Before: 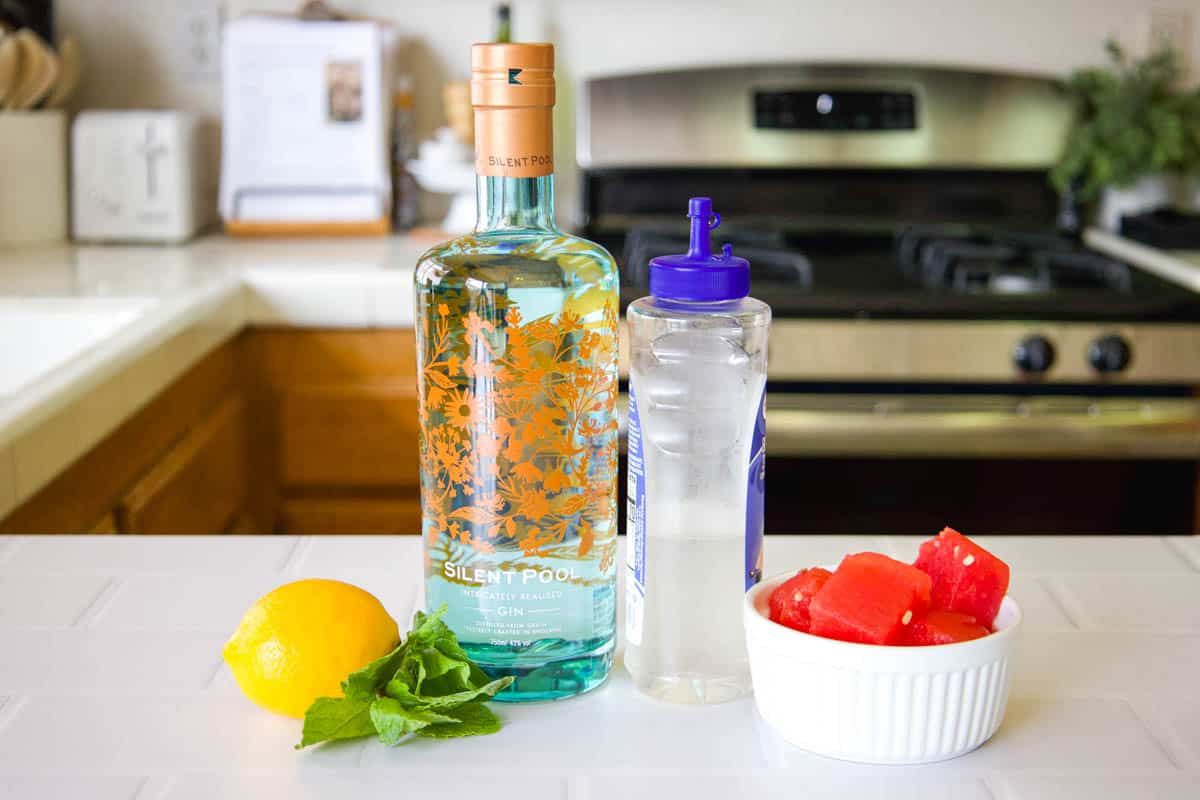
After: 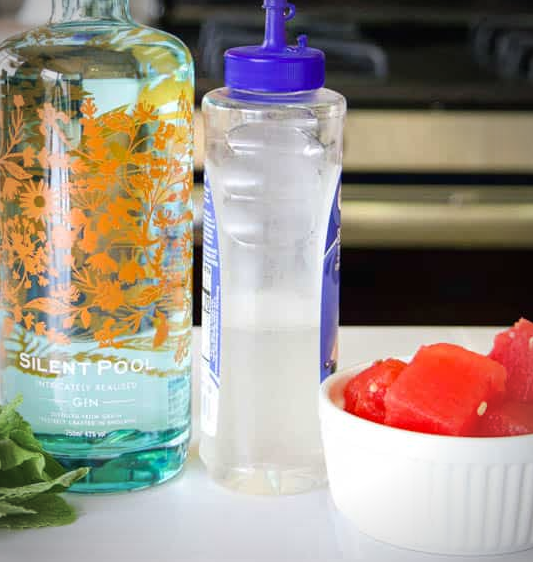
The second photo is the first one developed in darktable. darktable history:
crop: left 35.432%, top 26.233%, right 20.145%, bottom 3.432%
vignetting: on, module defaults
